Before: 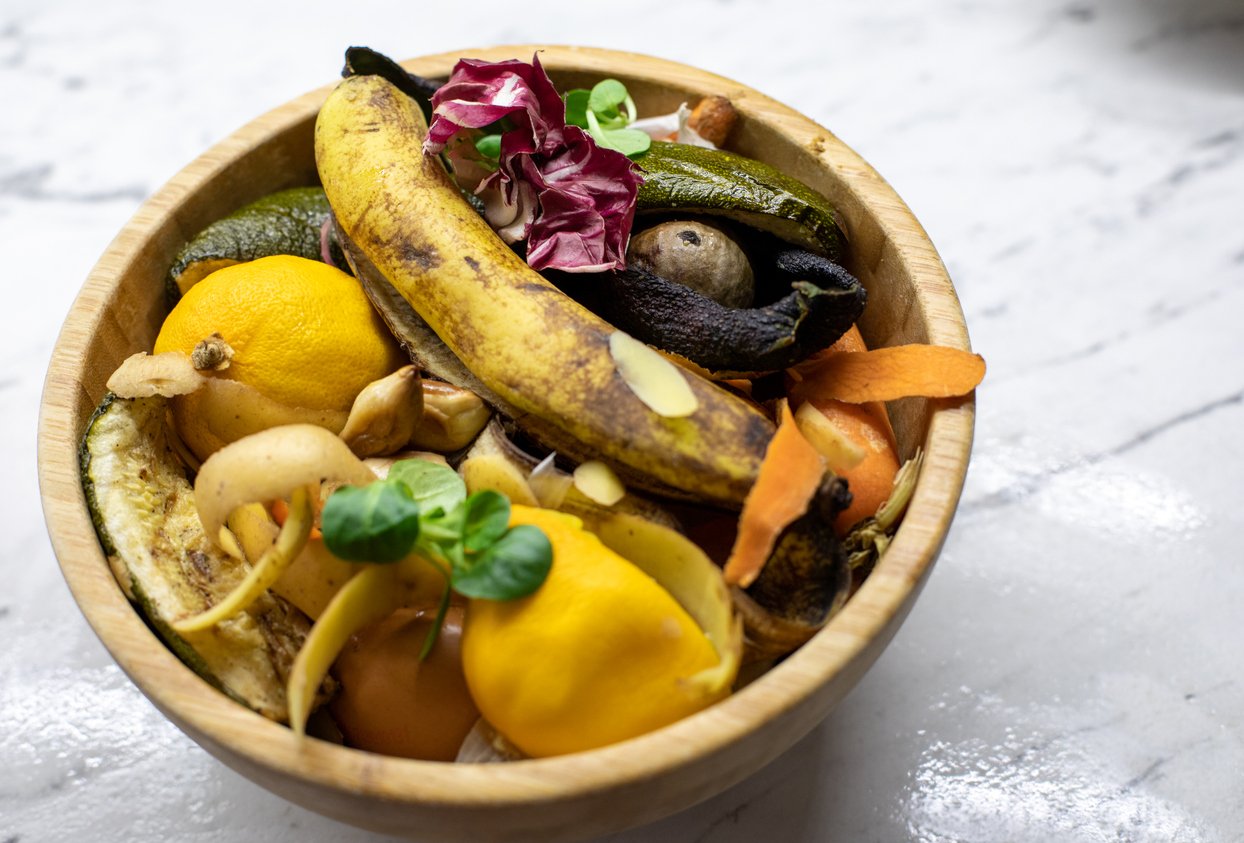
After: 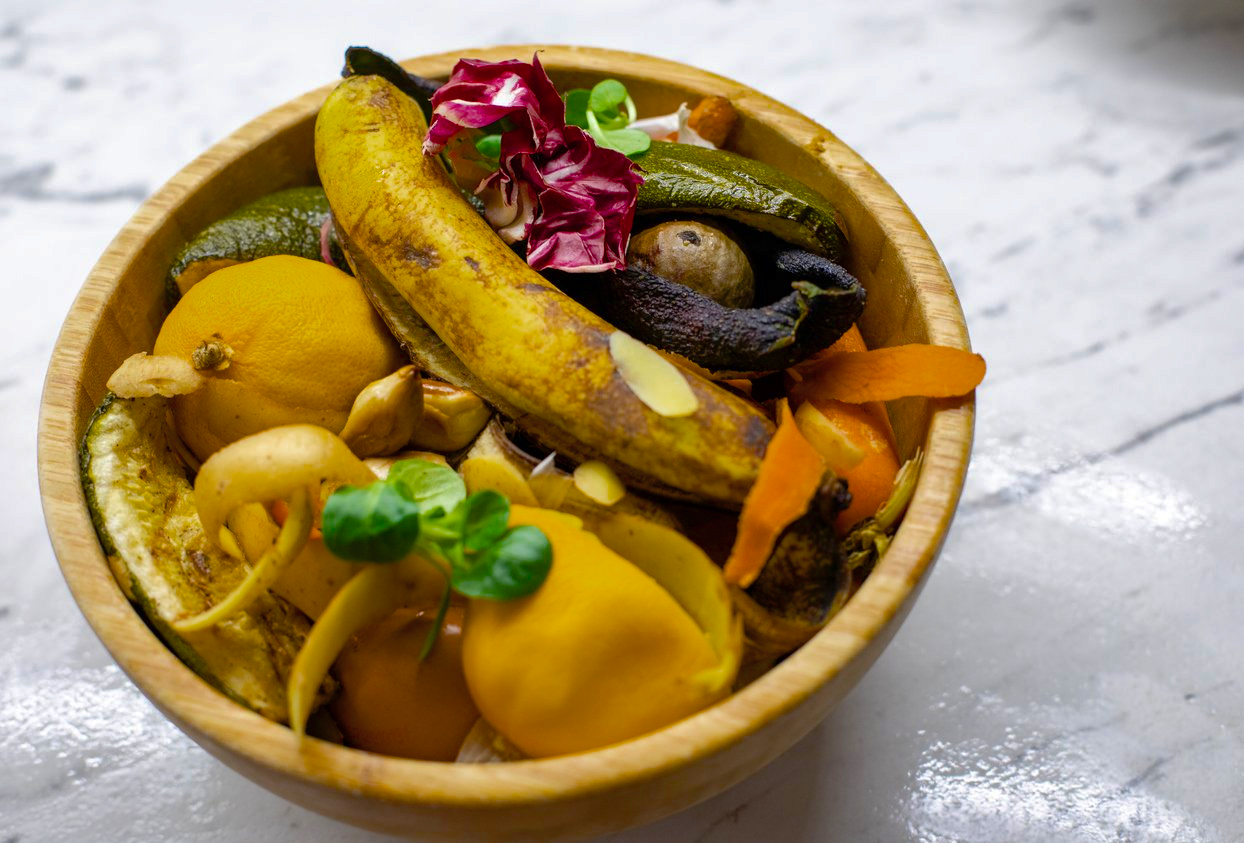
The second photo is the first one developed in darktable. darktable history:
shadows and highlights: on, module defaults
color balance rgb: linear chroma grading › shadows 15.49%, perceptual saturation grading › global saturation 25.812%, saturation formula JzAzBz (2021)
tone equalizer: on, module defaults
